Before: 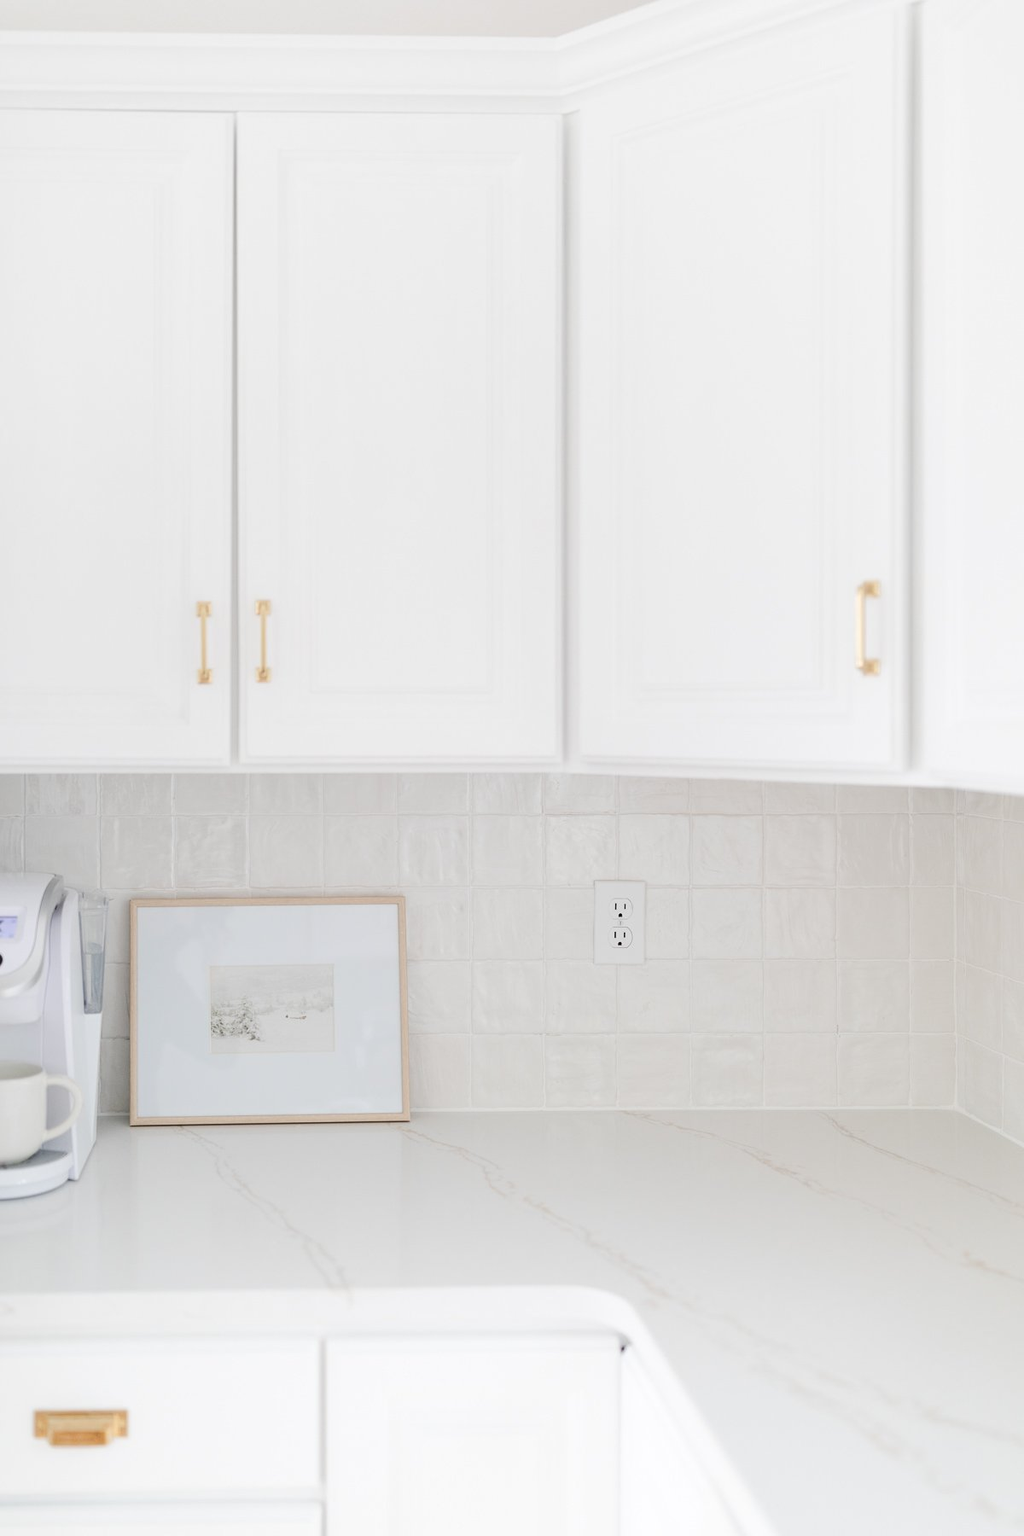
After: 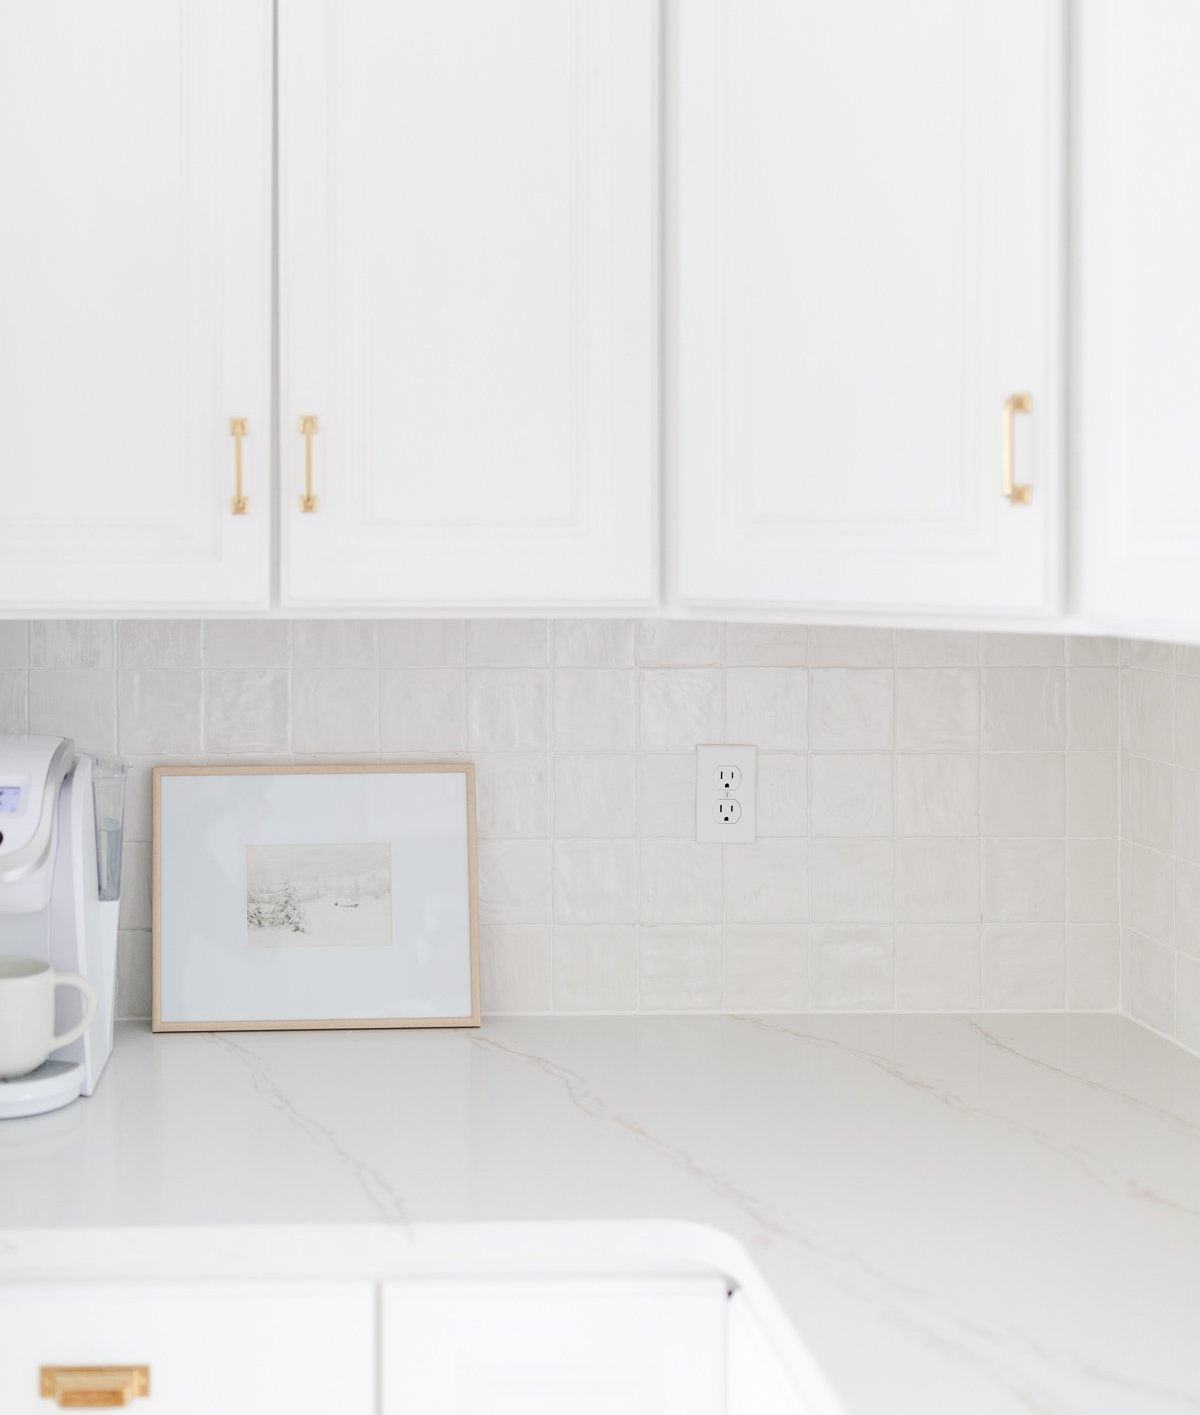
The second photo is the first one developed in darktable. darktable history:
crop and rotate: top 15.969%, bottom 5.38%
